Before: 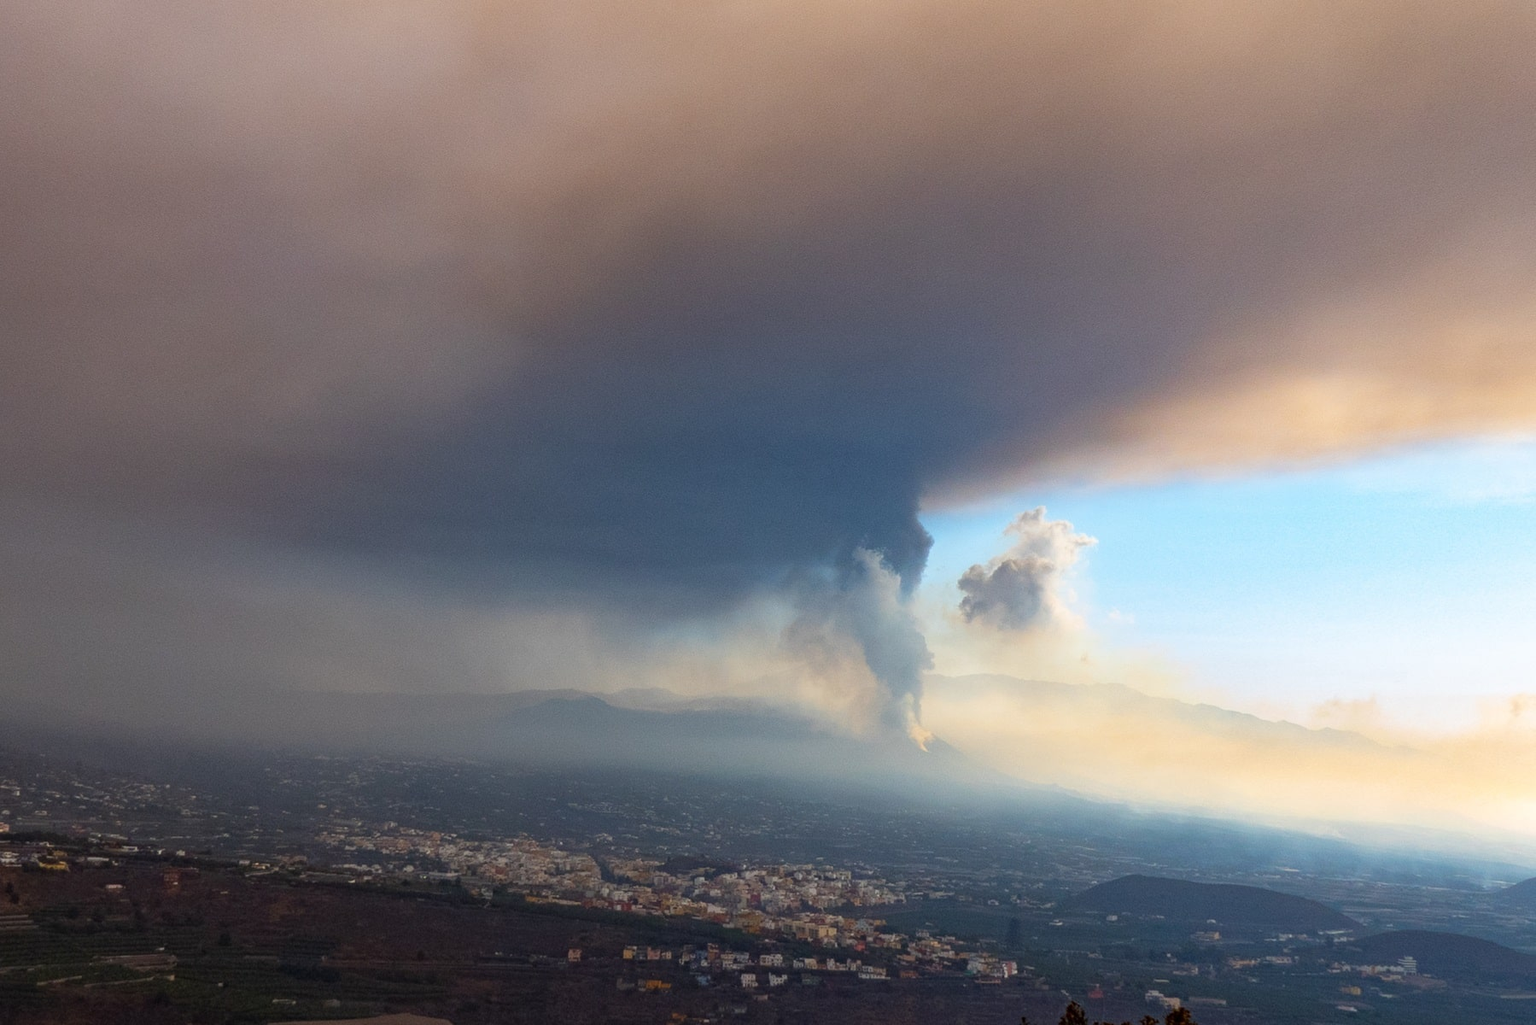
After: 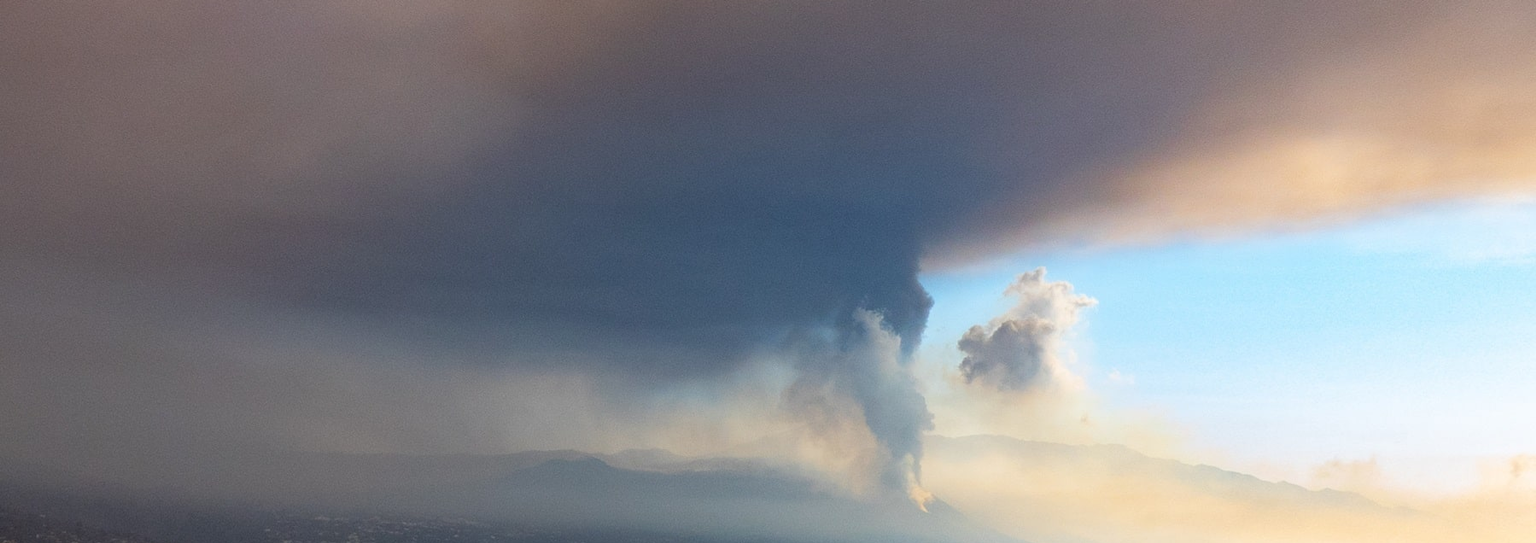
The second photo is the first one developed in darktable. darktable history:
crop and rotate: top 23.392%, bottom 23.586%
